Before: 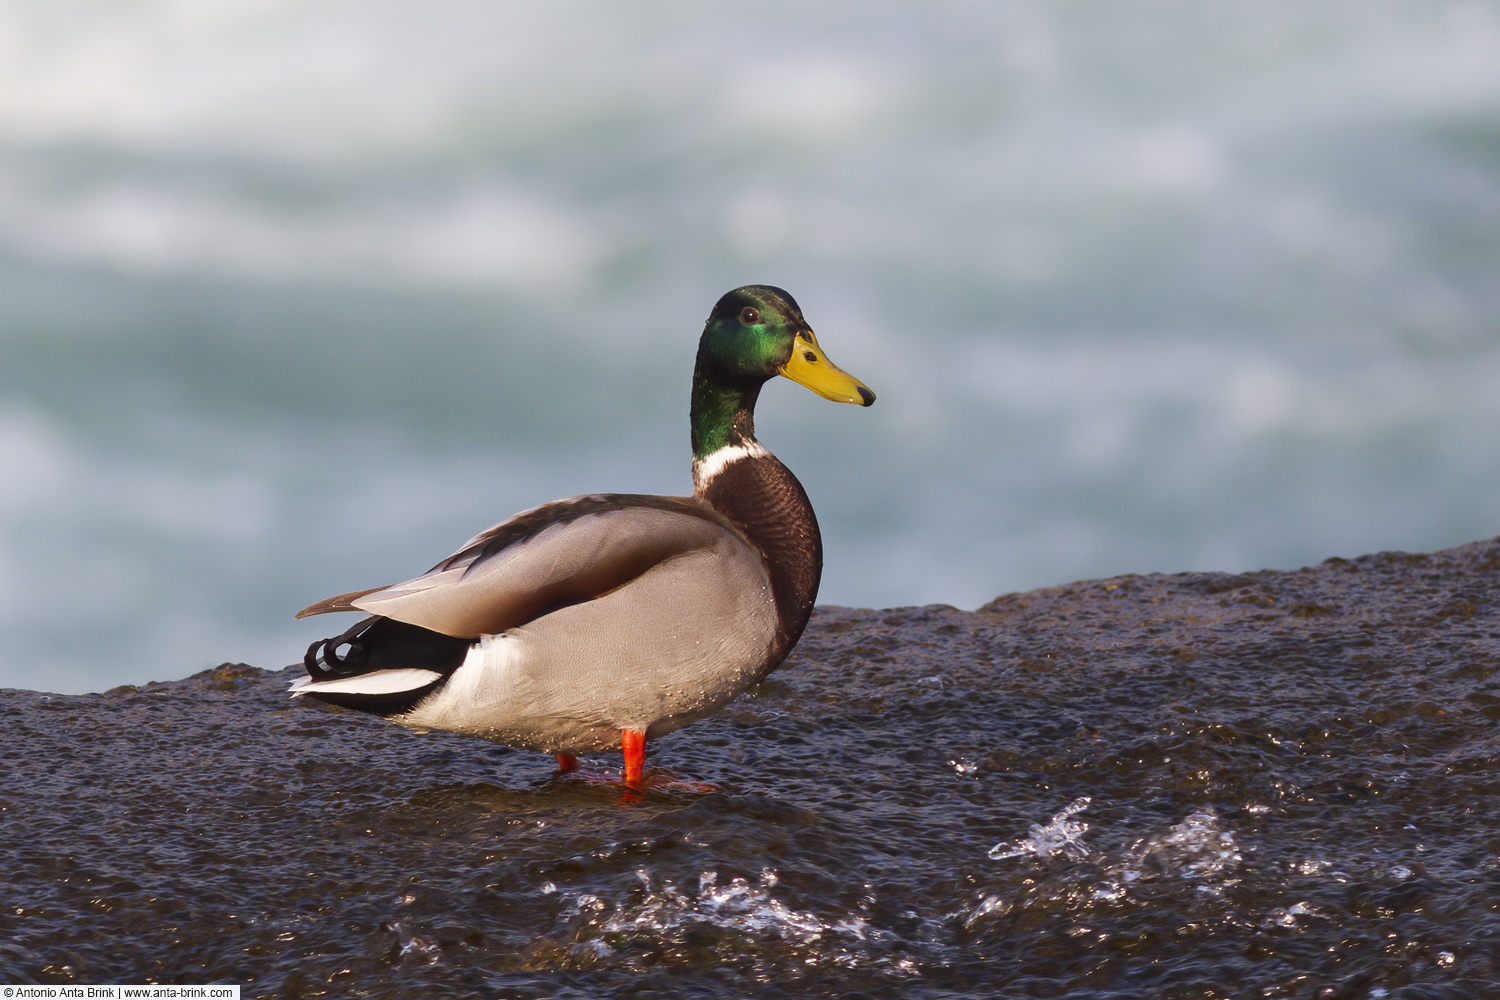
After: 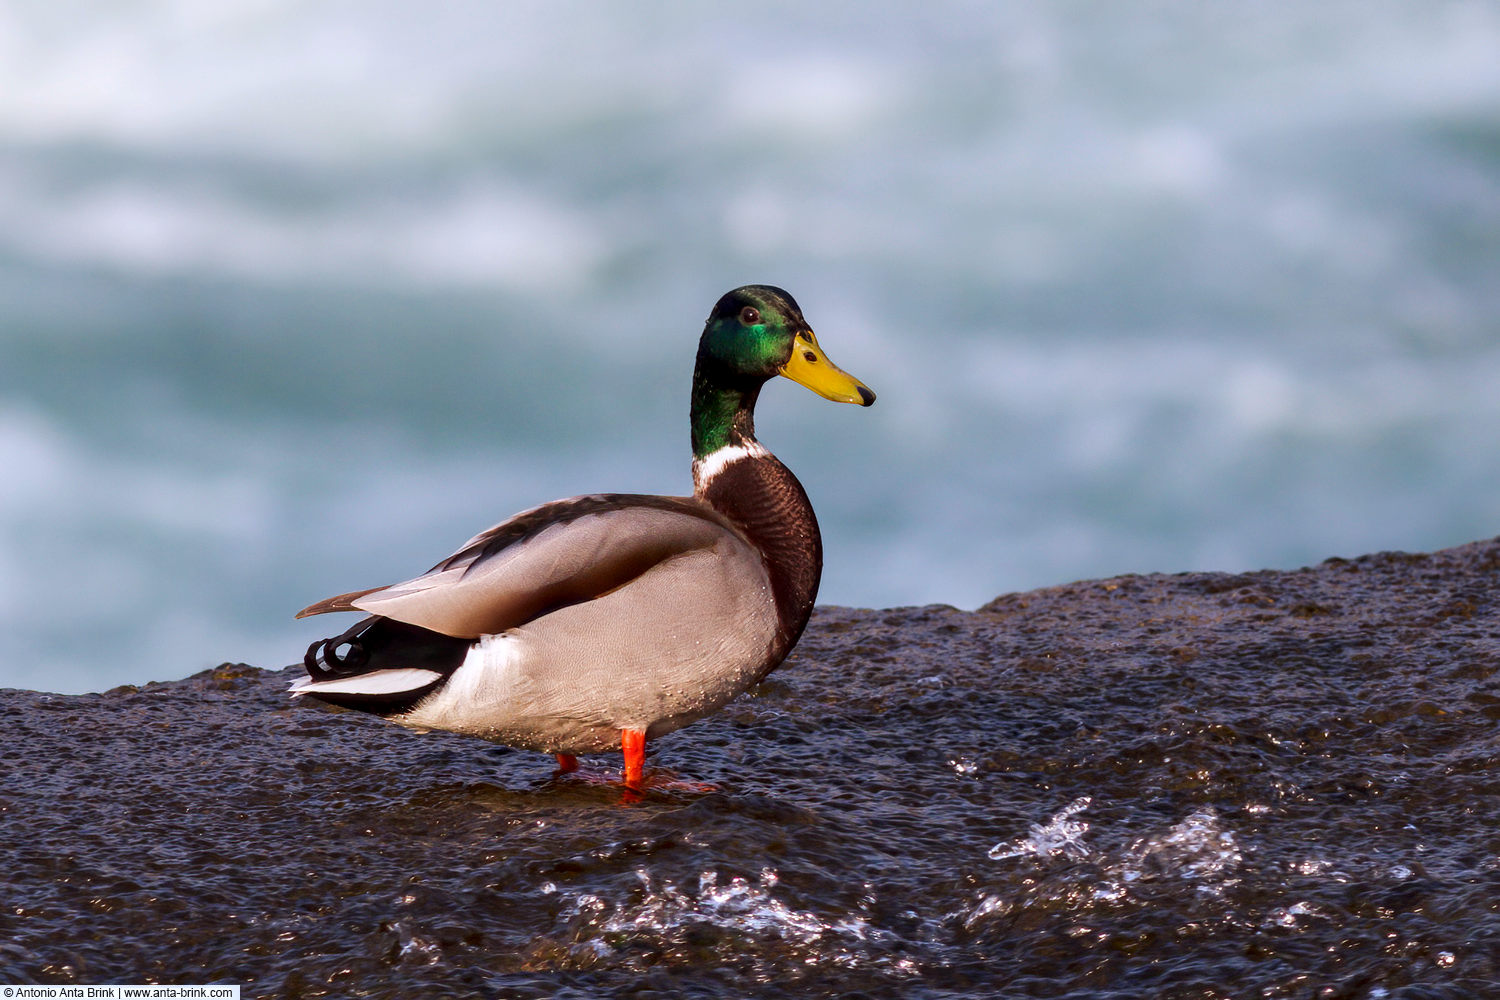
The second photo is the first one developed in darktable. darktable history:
local contrast: highlights 25%, shadows 75%, midtone range 0.75
white balance: red 0.984, blue 1.059
